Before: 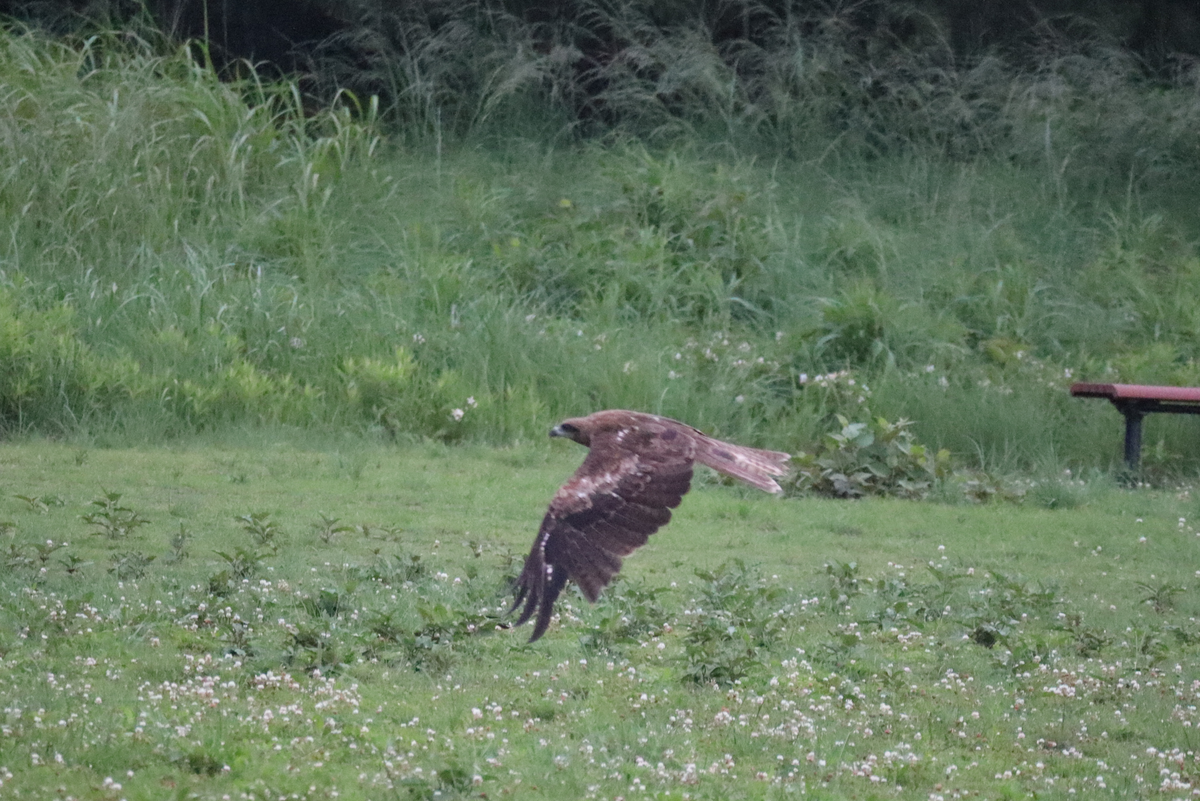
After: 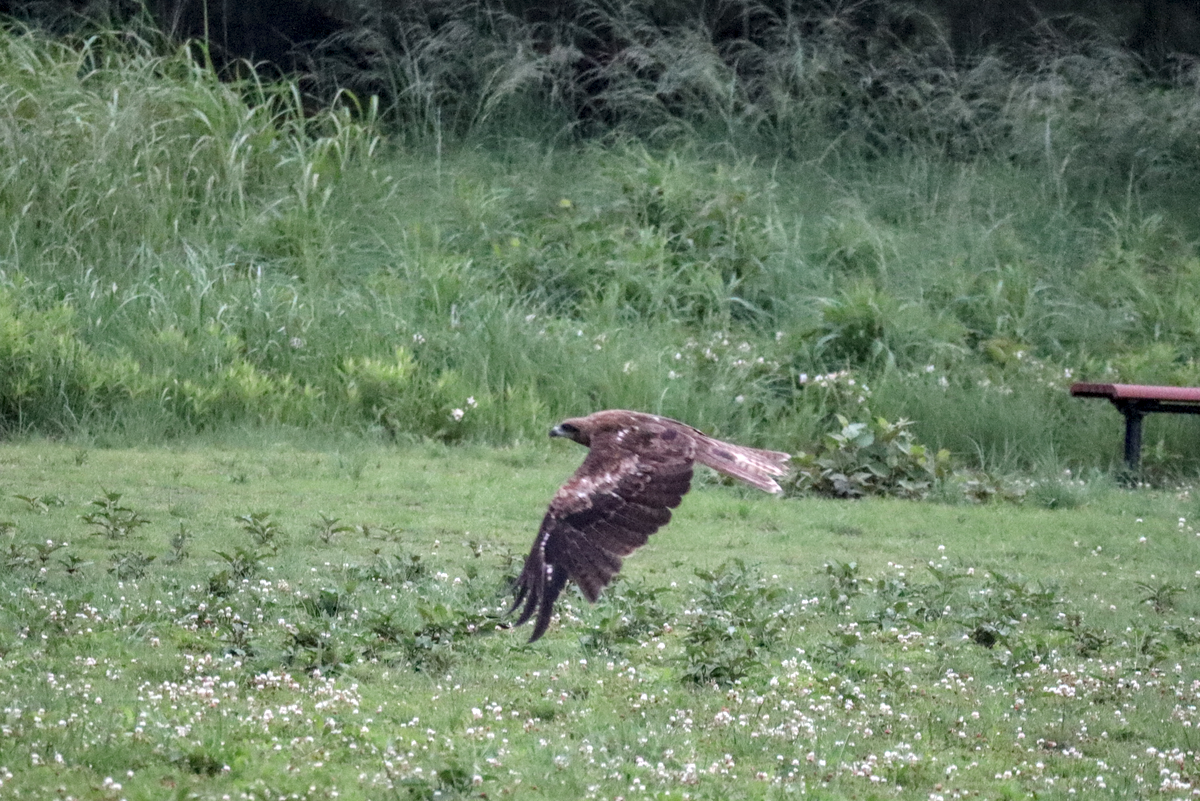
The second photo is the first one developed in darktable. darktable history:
local contrast: highlights 20%, detail 150%
exposure: exposure 0.236 EV, compensate highlight preservation false
